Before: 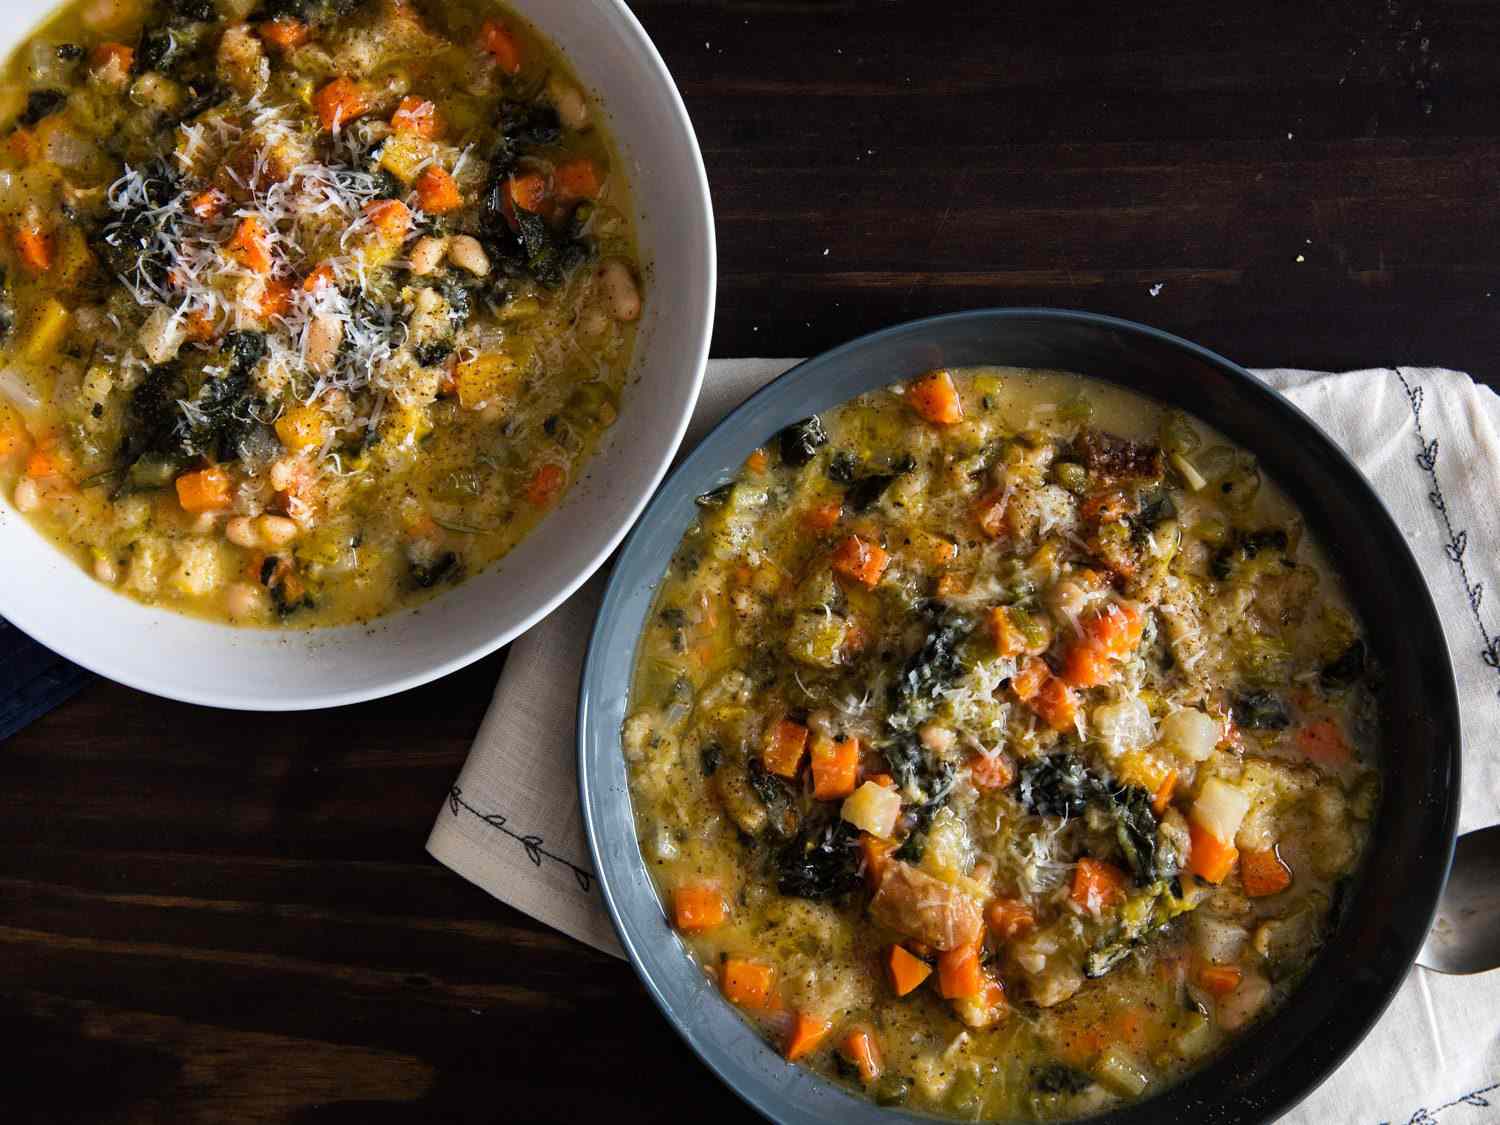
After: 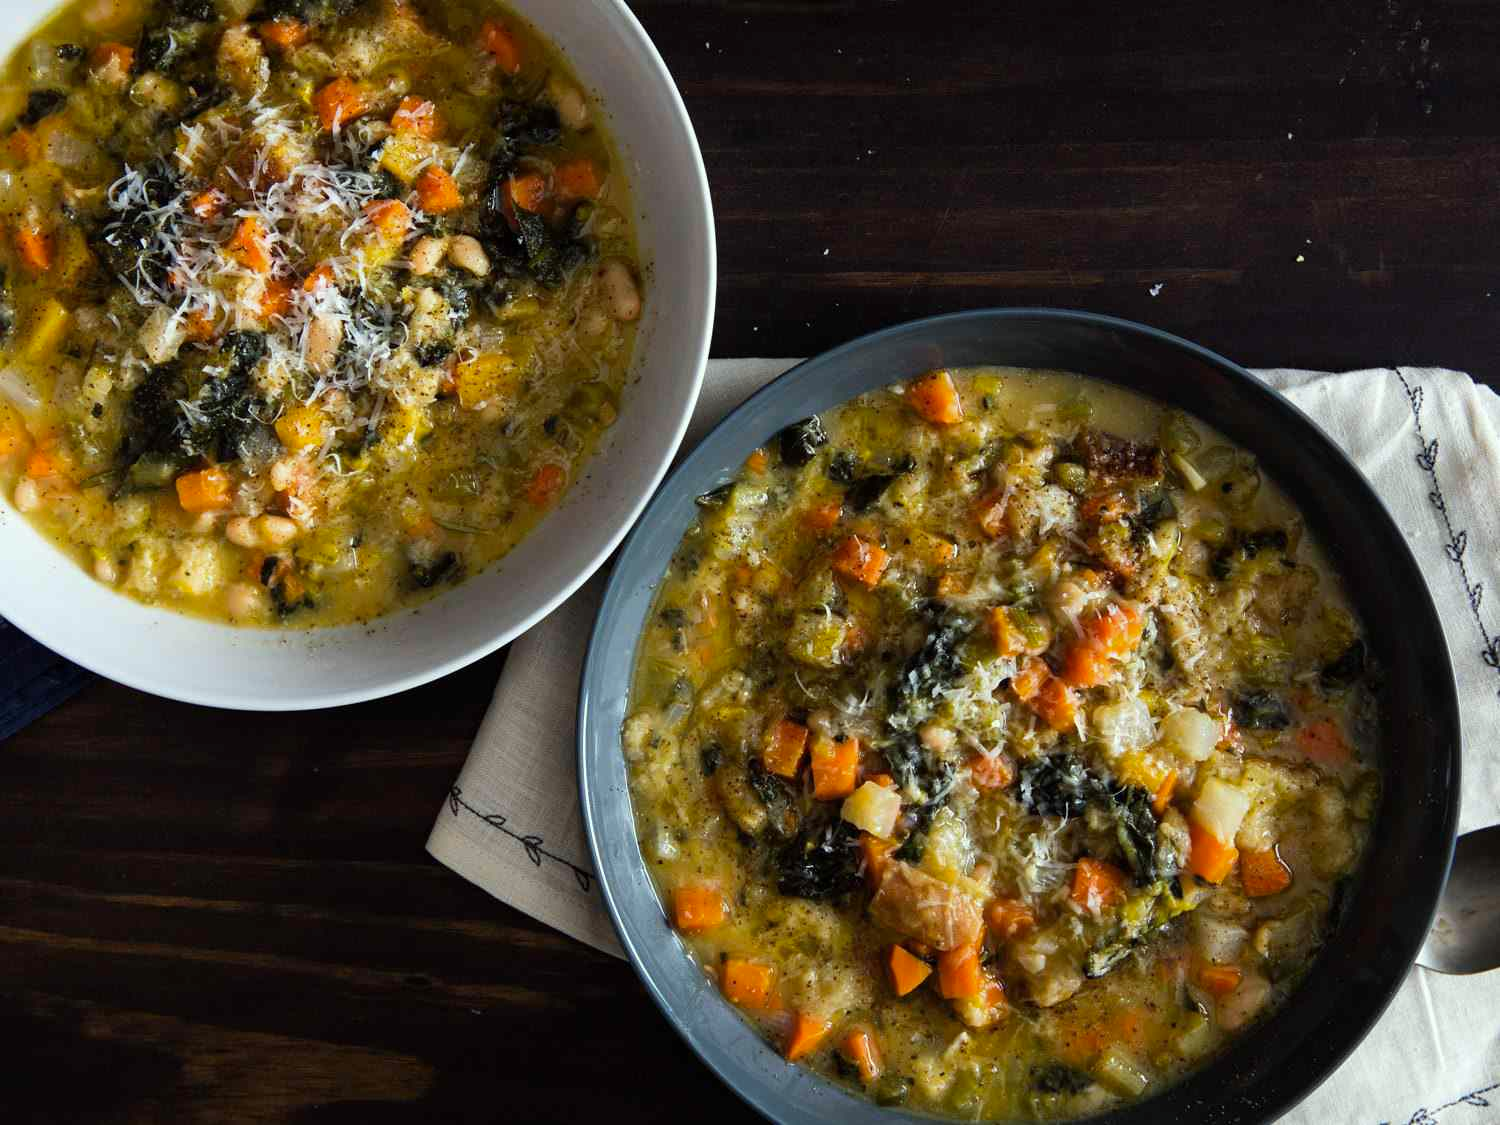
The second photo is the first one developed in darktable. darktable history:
white balance: red 0.98, blue 1.034
color correction: highlights a* -4.28, highlights b* 6.53
